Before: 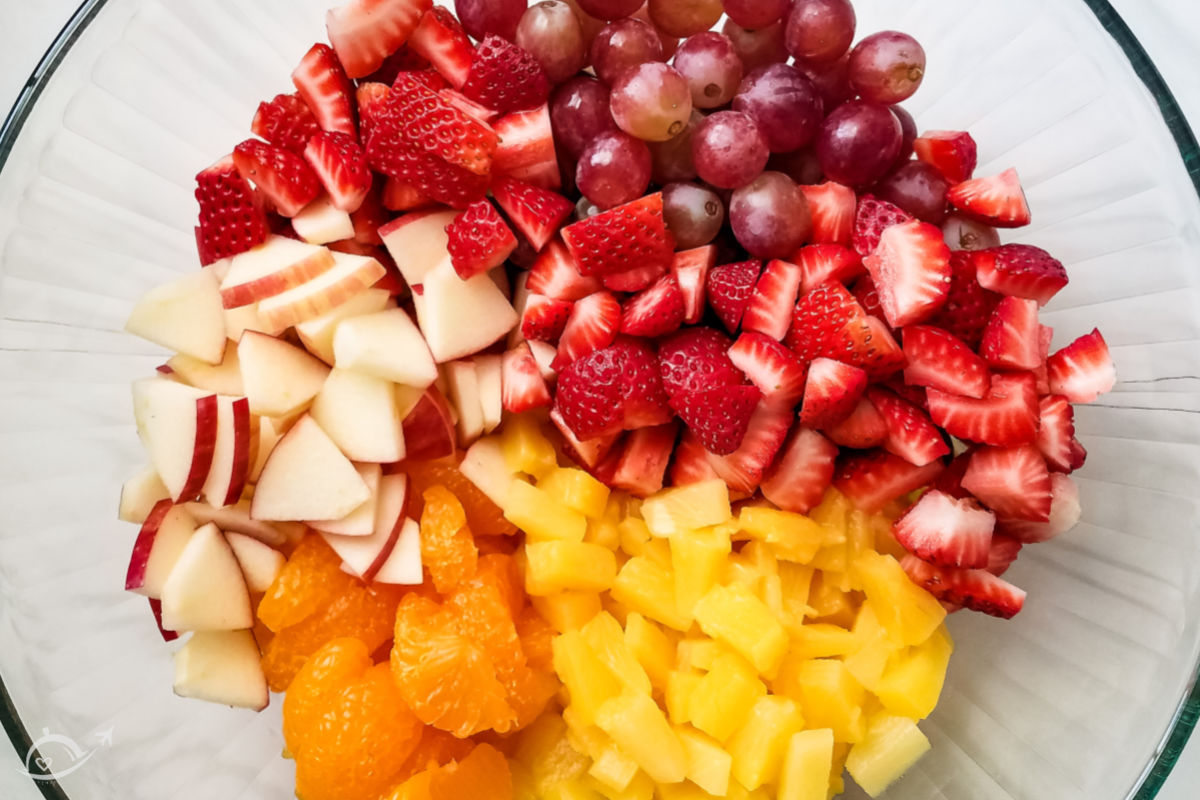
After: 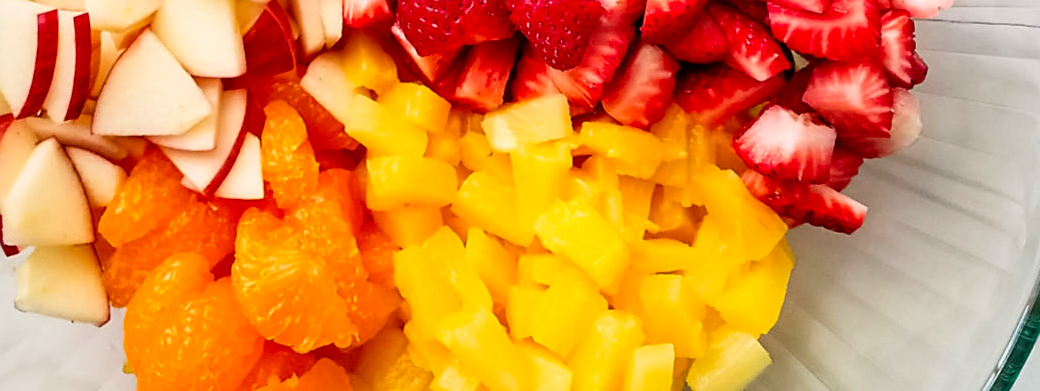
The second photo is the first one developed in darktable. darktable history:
sharpen: amount 0.478
contrast brightness saturation: contrast 0.09, saturation 0.28
crop and rotate: left 13.306%, top 48.129%, bottom 2.928%
